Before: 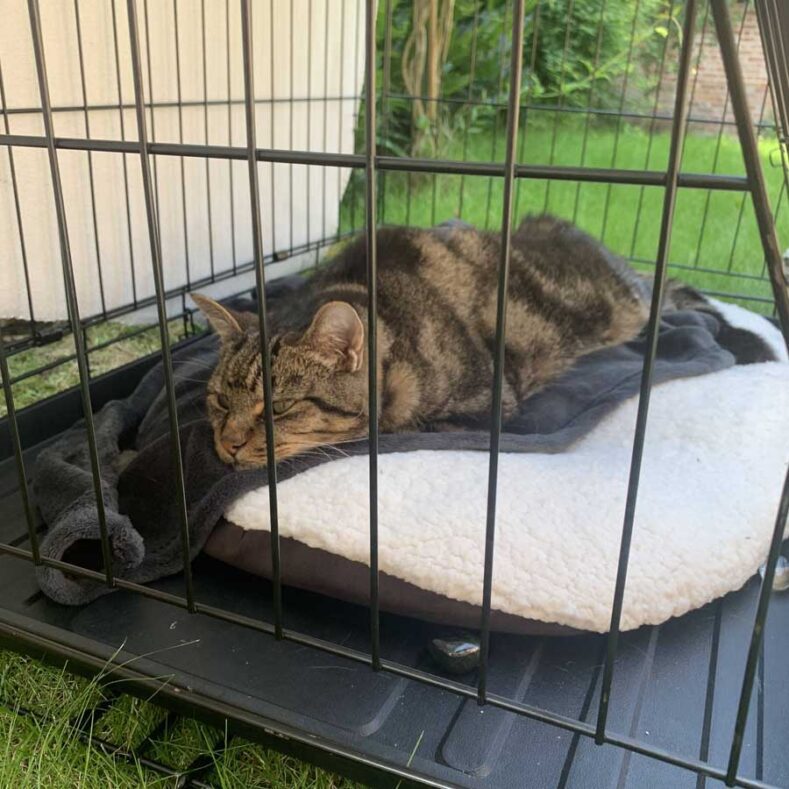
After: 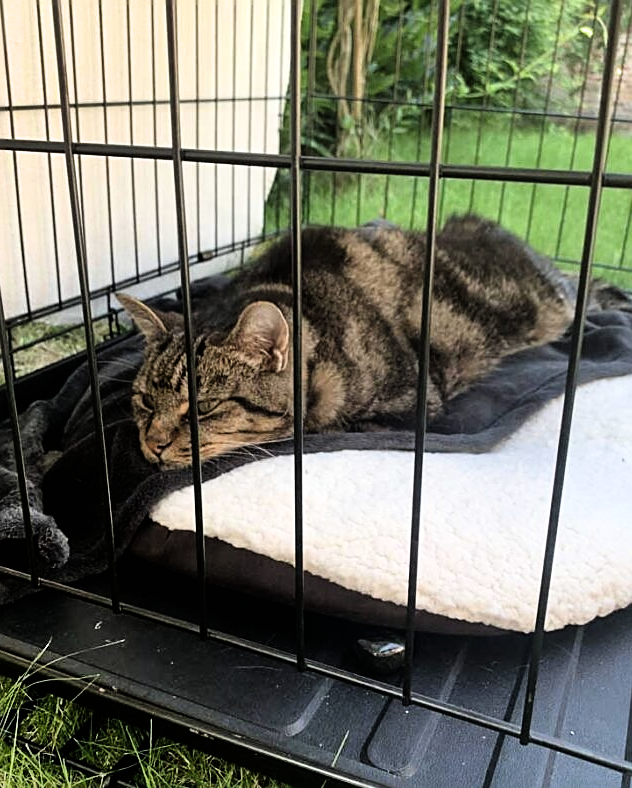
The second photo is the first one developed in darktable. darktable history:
shadows and highlights: white point adjustment 0.91, soften with gaussian
crop and rotate: left 9.569%, right 10.278%
sharpen: on, module defaults
filmic rgb: black relative exposure -6.4 EV, white relative exposure 2.42 EV, threshold 2.99 EV, target white luminance 99.963%, hardness 5.26, latitude 0.906%, contrast 1.436, highlights saturation mix 3.48%, enable highlight reconstruction true
